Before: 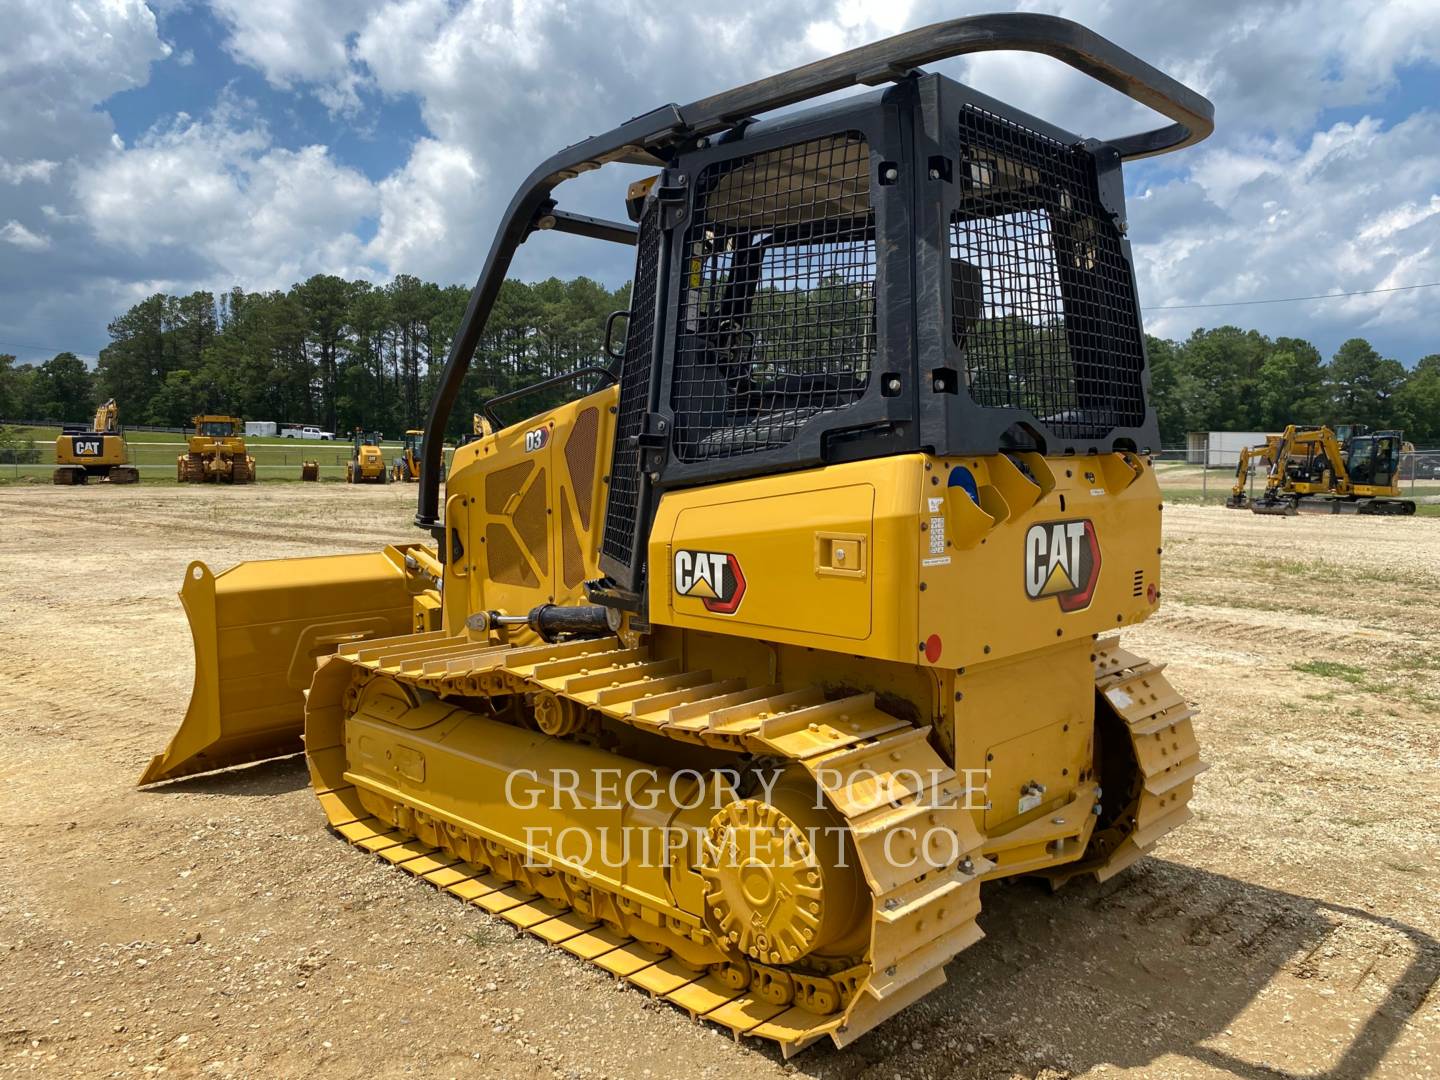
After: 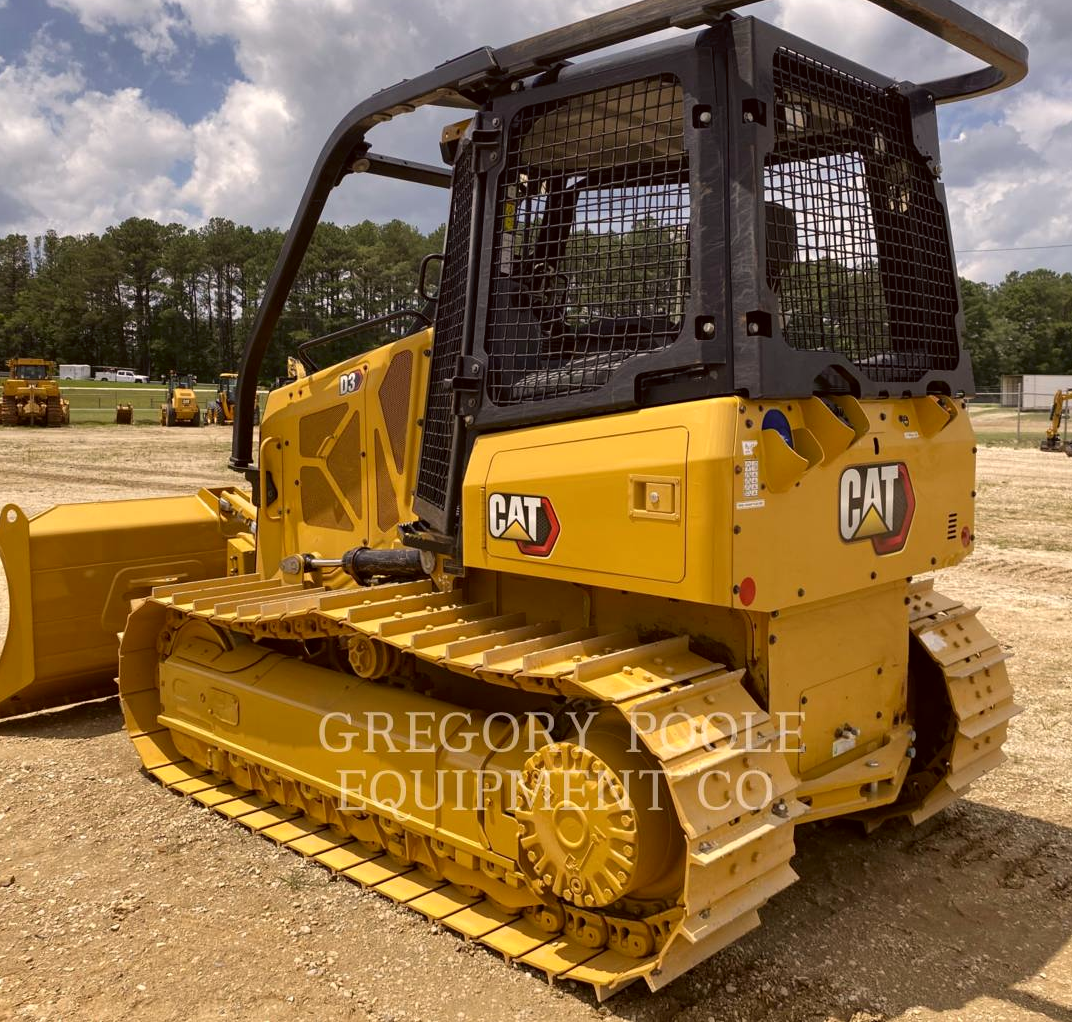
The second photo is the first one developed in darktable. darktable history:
color correction: highlights a* 6.56, highlights b* 8.06, shadows a* 5.58, shadows b* 7.47, saturation 0.901
crop and rotate: left 12.939%, top 5.333%, right 12.579%
